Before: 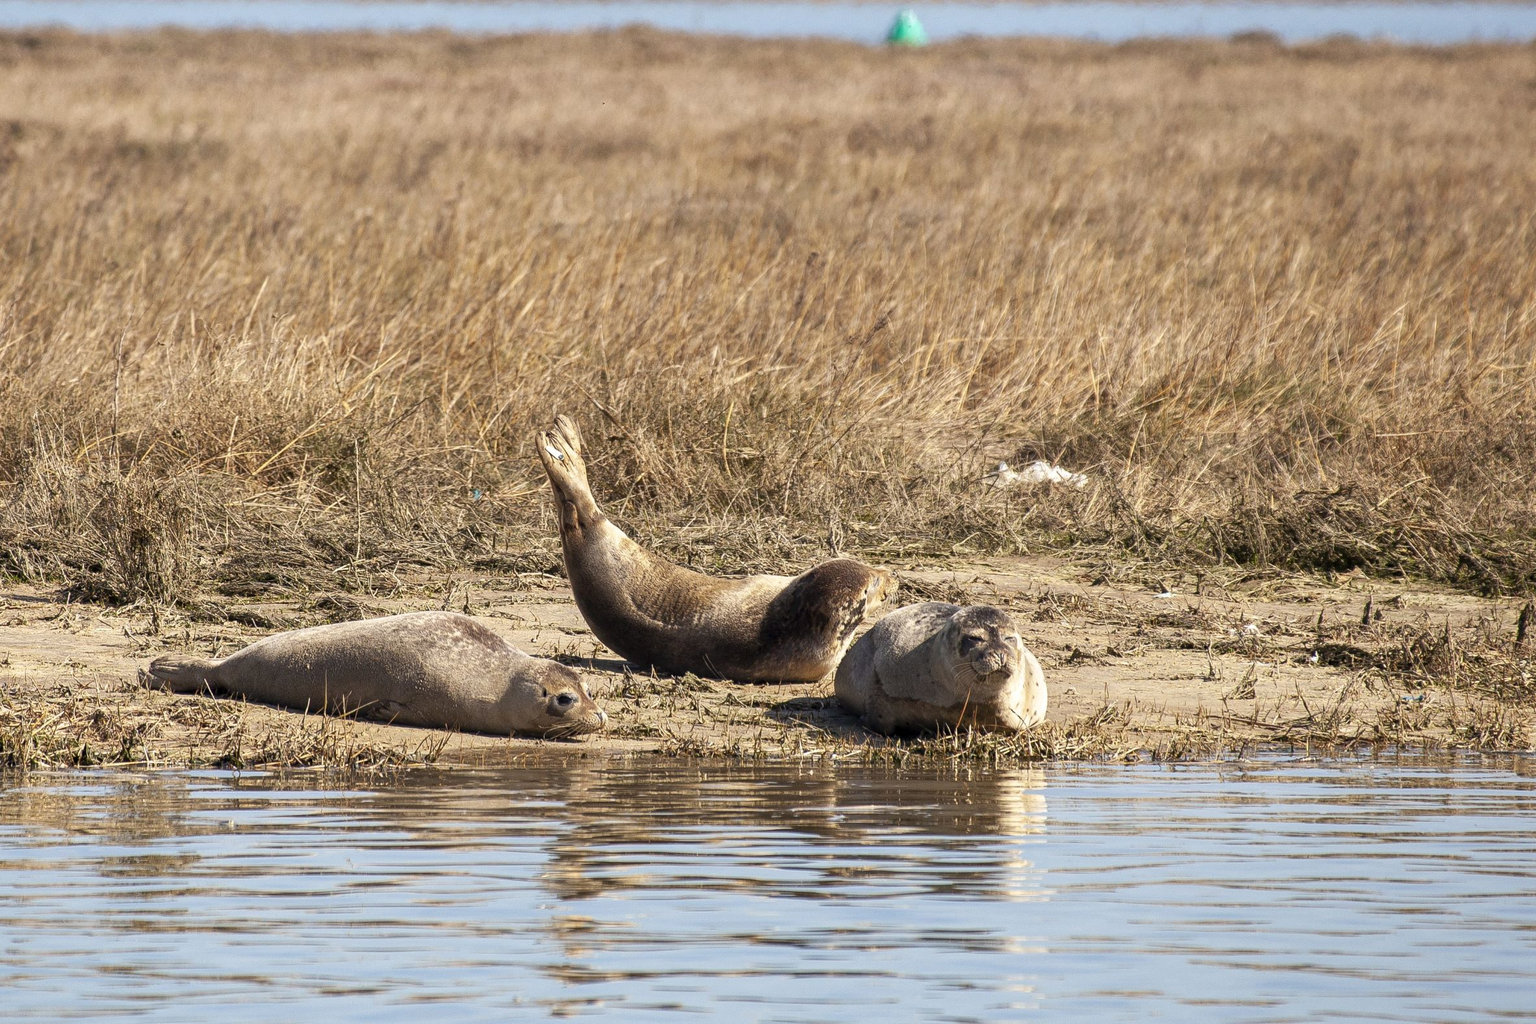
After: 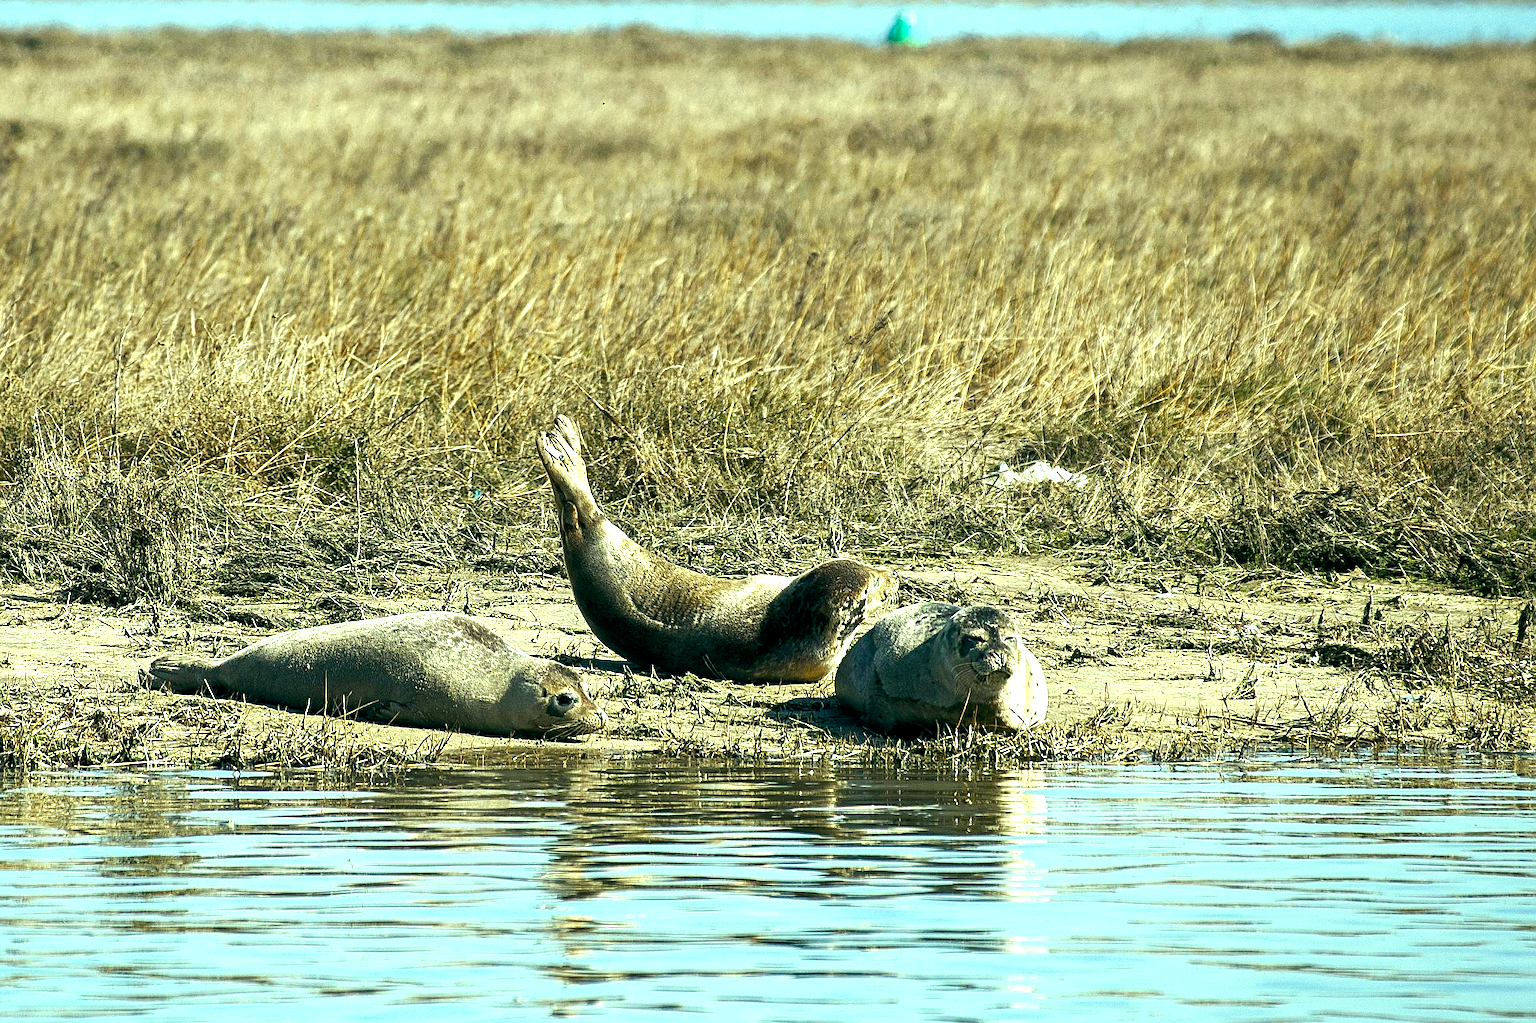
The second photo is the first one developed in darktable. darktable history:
color balance rgb: shadows lift › luminance -7.7%, shadows lift › chroma 2.13%, shadows lift › hue 165.27°, power › luminance -7.77%, power › chroma 1.1%, power › hue 215.88°, highlights gain › luminance 15.15%, highlights gain › chroma 7%, highlights gain › hue 125.57°, global offset › luminance -0.33%, global offset › chroma 0.11%, global offset › hue 165.27°, perceptual saturation grading › global saturation 24.42%, perceptual saturation grading › highlights -24.42%, perceptual saturation grading › mid-tones 24.42%, perceptual saturation grading › shadows 40%, perceptual brilliance grading › global brilliance -5%, perceptual brilliance grading › highlights 24.42%, perceptual brilliance grading › mid-tones 7%, perceptual brilliance grading › shadows -5%
sharpen: on, module defaults
